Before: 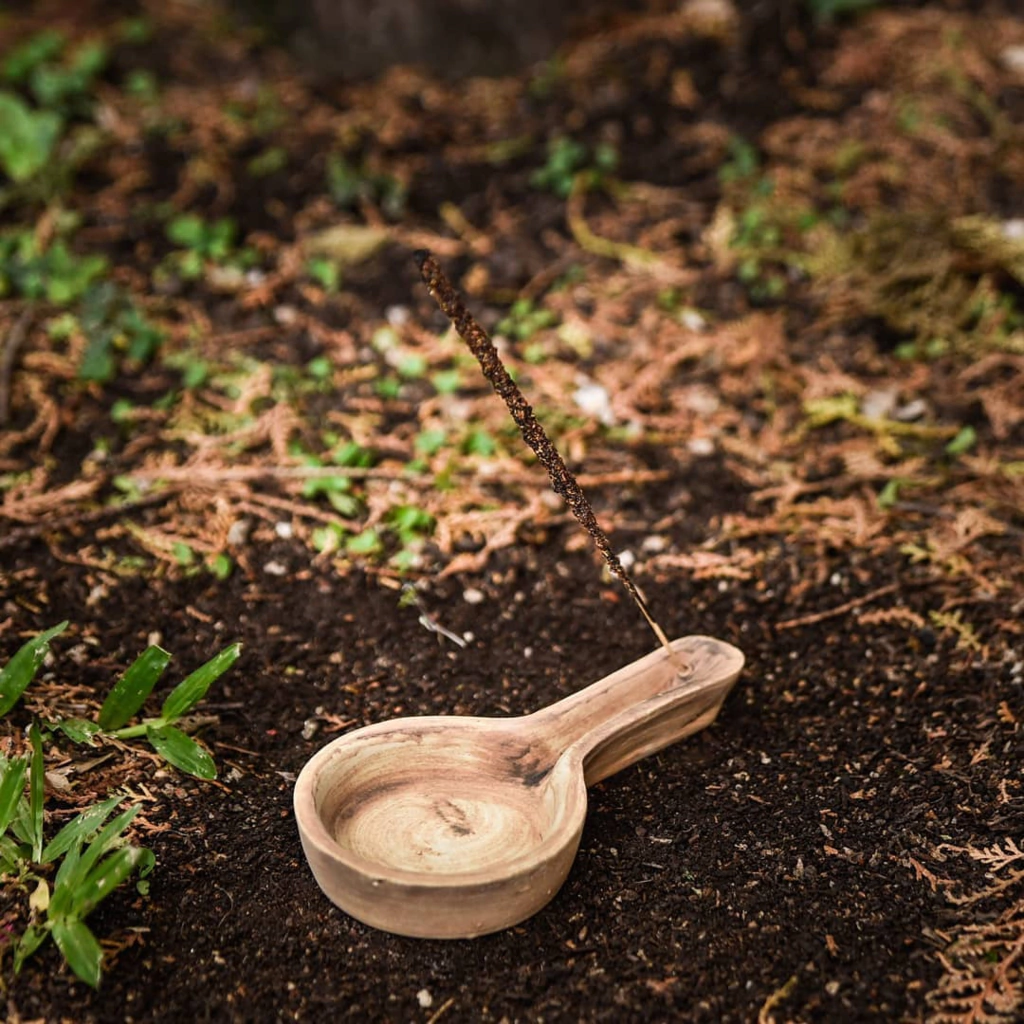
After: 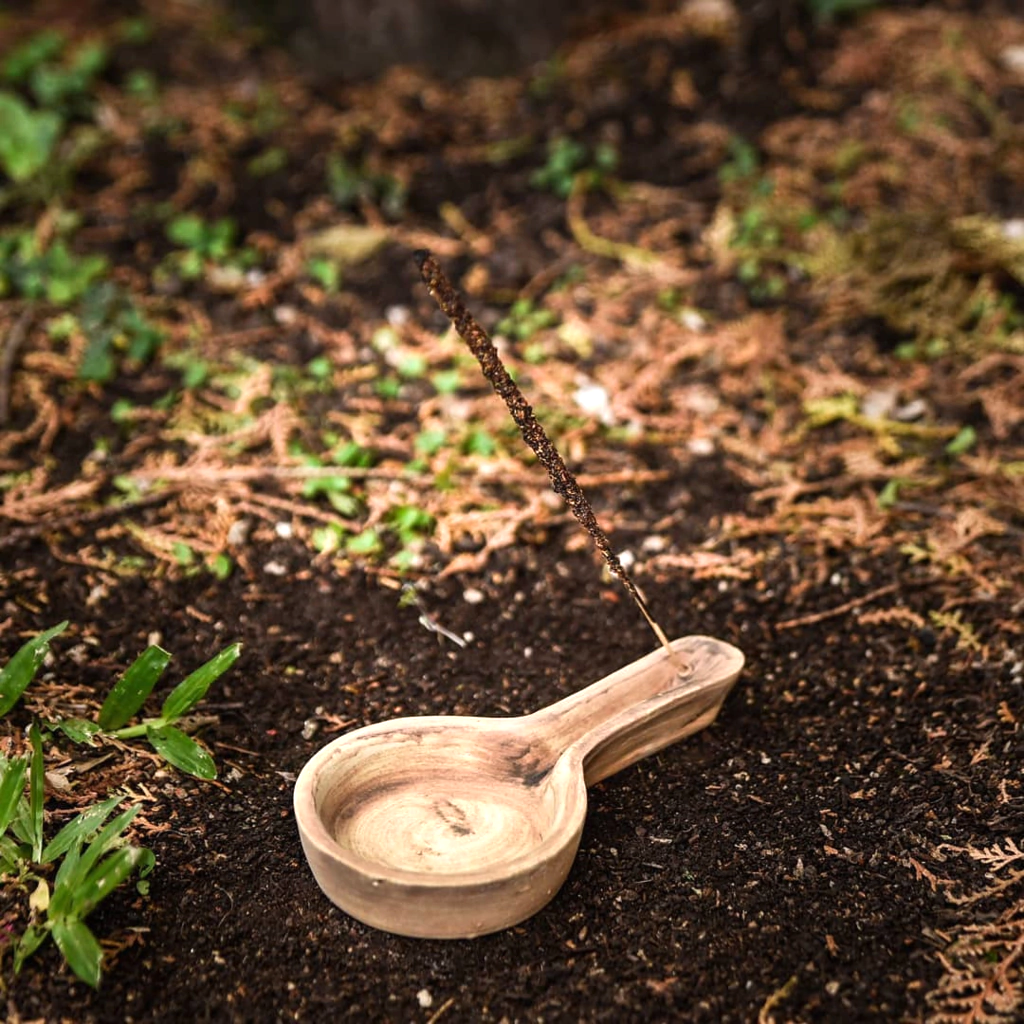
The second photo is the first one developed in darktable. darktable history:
tone equalizer: -8 EV -0.422 EV, -7 EV -0.401 EV, -6 EV -0.366 EV, -5 EV -0.196 EV, -3 EV 0.231 EV, -2 EV 0.306 EV, -1 EV 0.383 EV, +0 EV 0.408 EV, smoothing diameter 24.78%, edges refinement/feathering 8.28, preserve details guided filter
